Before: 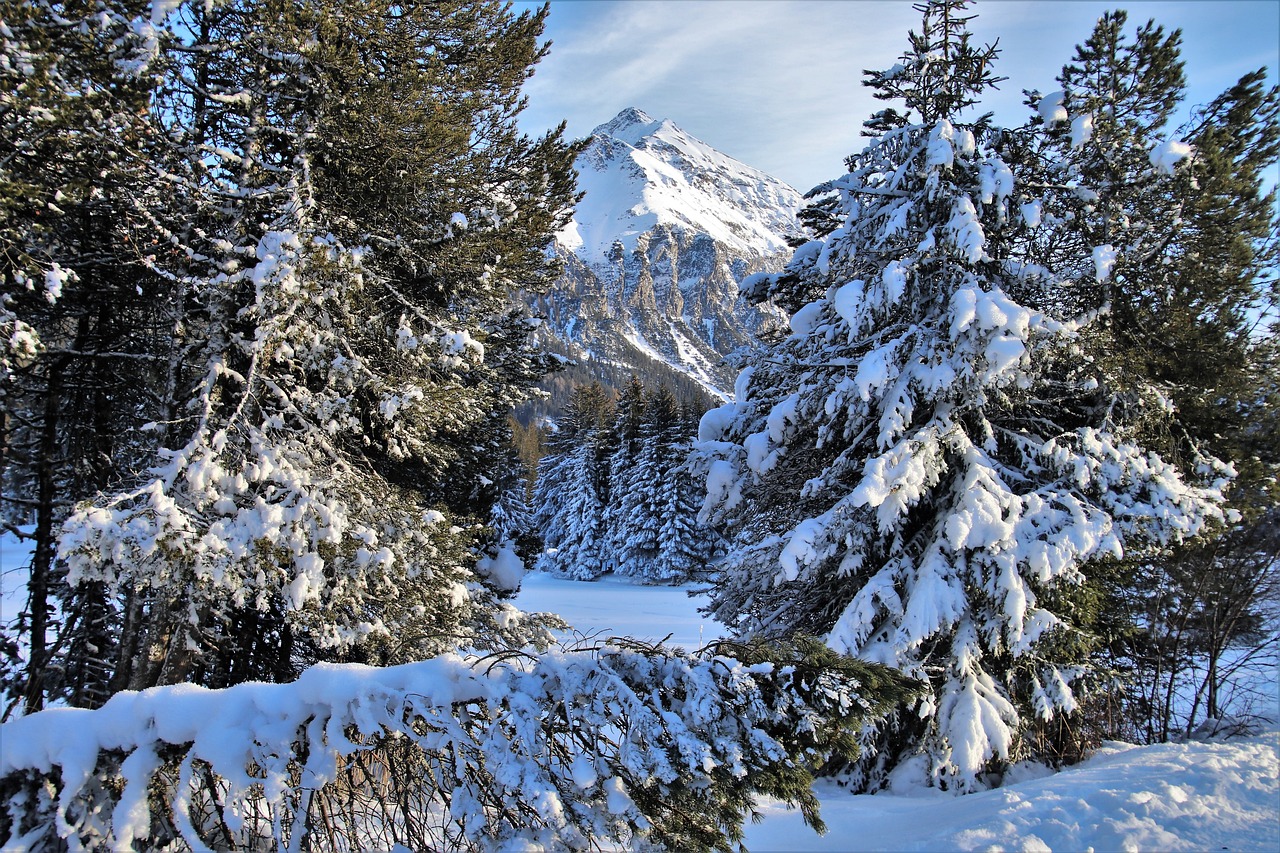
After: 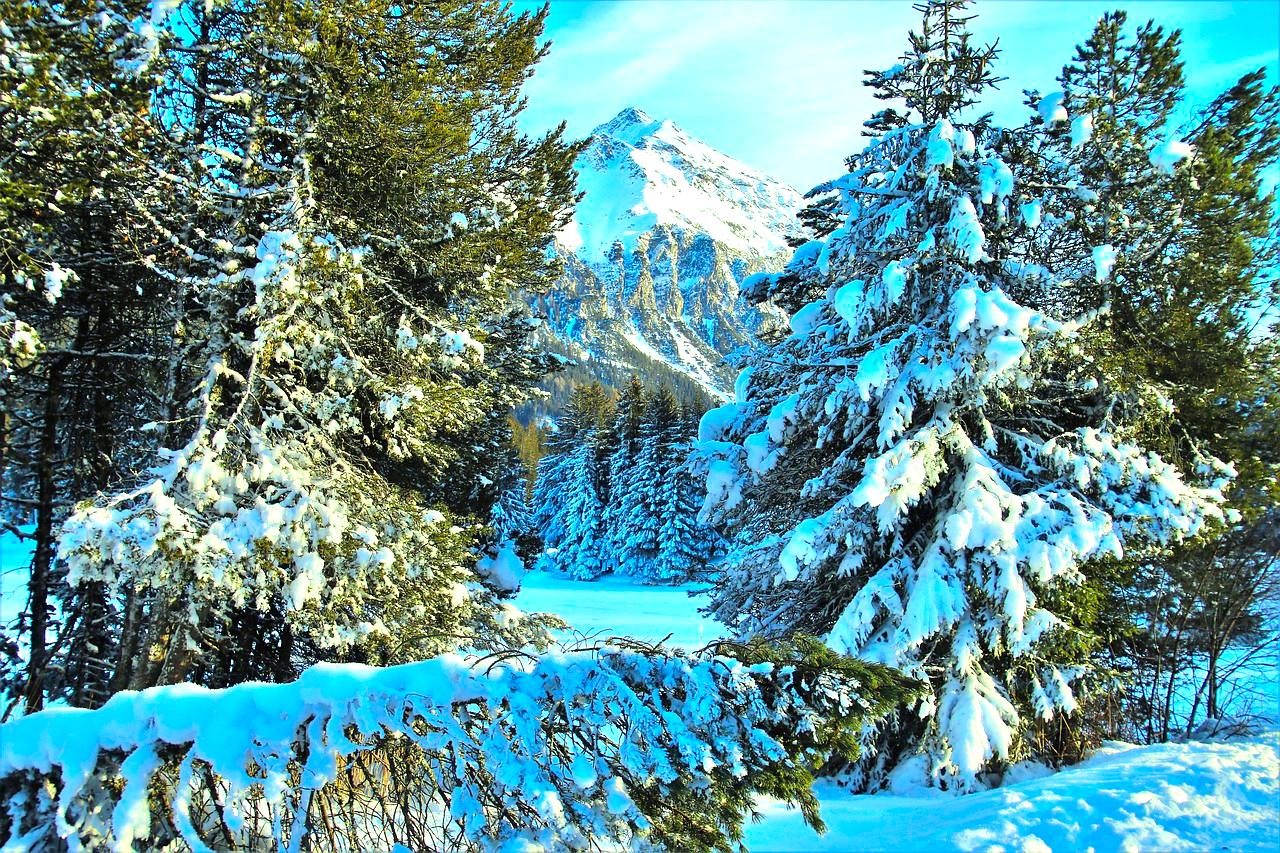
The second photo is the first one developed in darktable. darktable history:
exposure: black level correction 0, exposure 0.908 EV, compensate exposure bias true, compensate highlight preservation false
color correction: highlights a* -11.22, highlights b* 9.91, saturation 1.71
